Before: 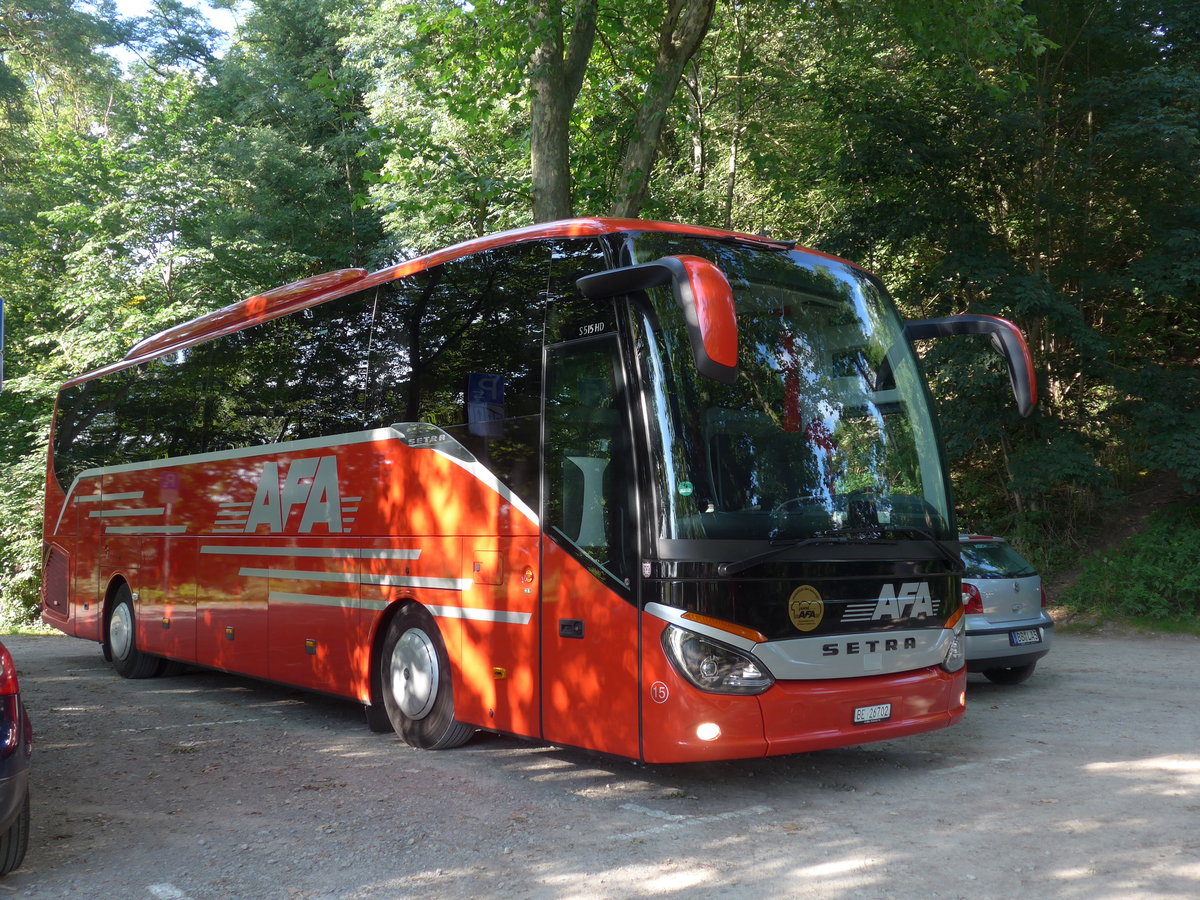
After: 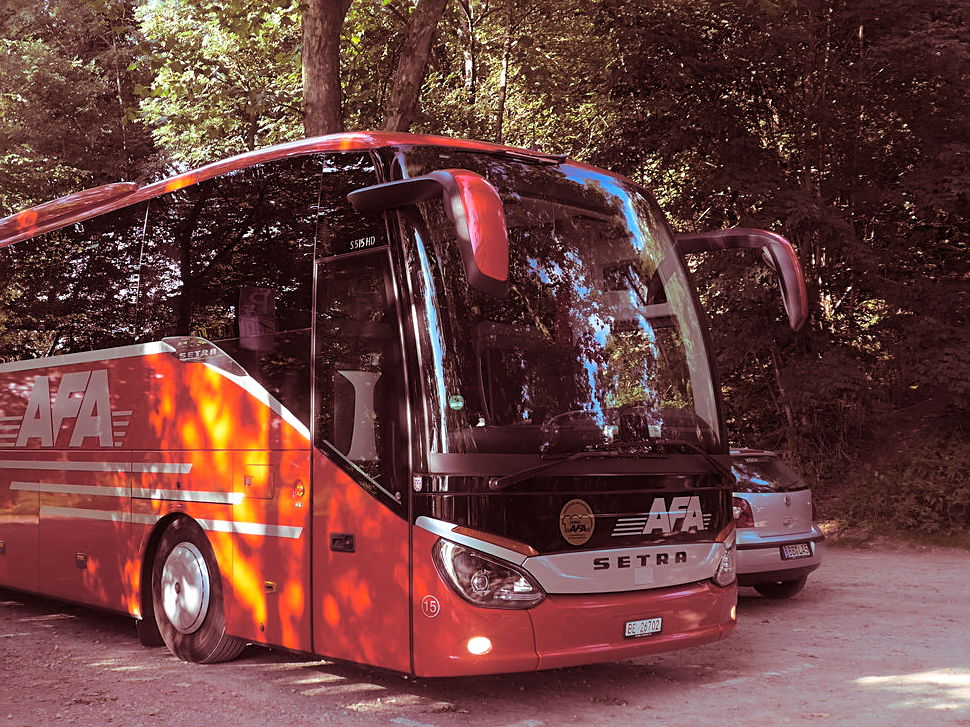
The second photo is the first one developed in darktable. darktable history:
crop: left 19.159%, top 9.58%, bottom 9.58%
color balance rgb: perceptual saturation grading › global saturation 25%, perceptual brilliance grading › mid-tones 10%, perceptual brilliance grading › shadows 15%, global vibrance 20%
sharpen: on, module defaults
split-toning: highlights › saturation 0, balance -61.83
